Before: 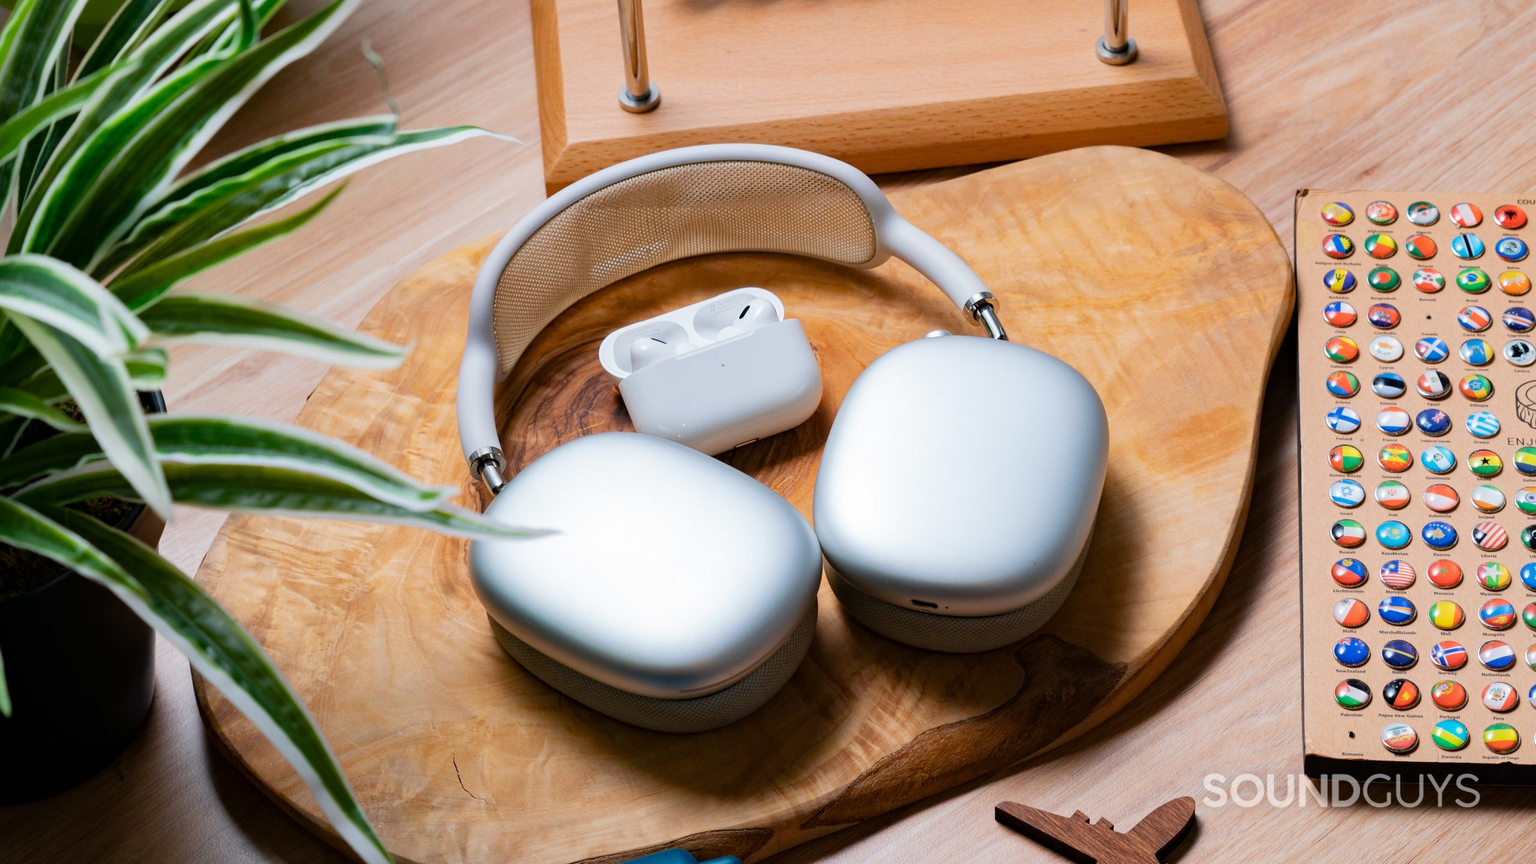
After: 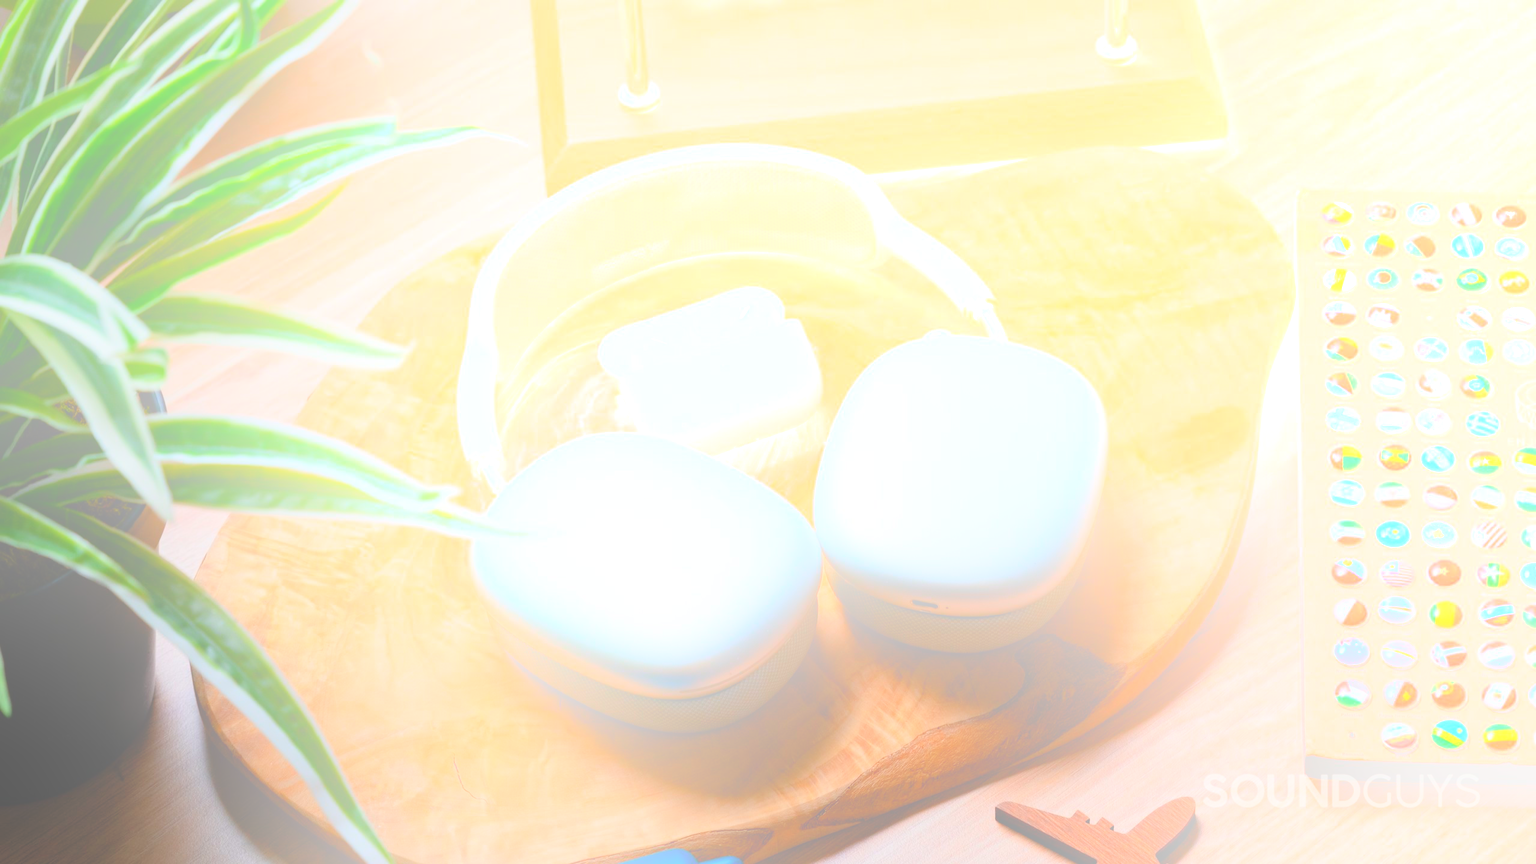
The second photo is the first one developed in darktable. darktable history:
bloom: size 70%, threshold 25%, strength 70% | blend: blend mode multiply, opacity 70%; mask: uniform (no mask)
